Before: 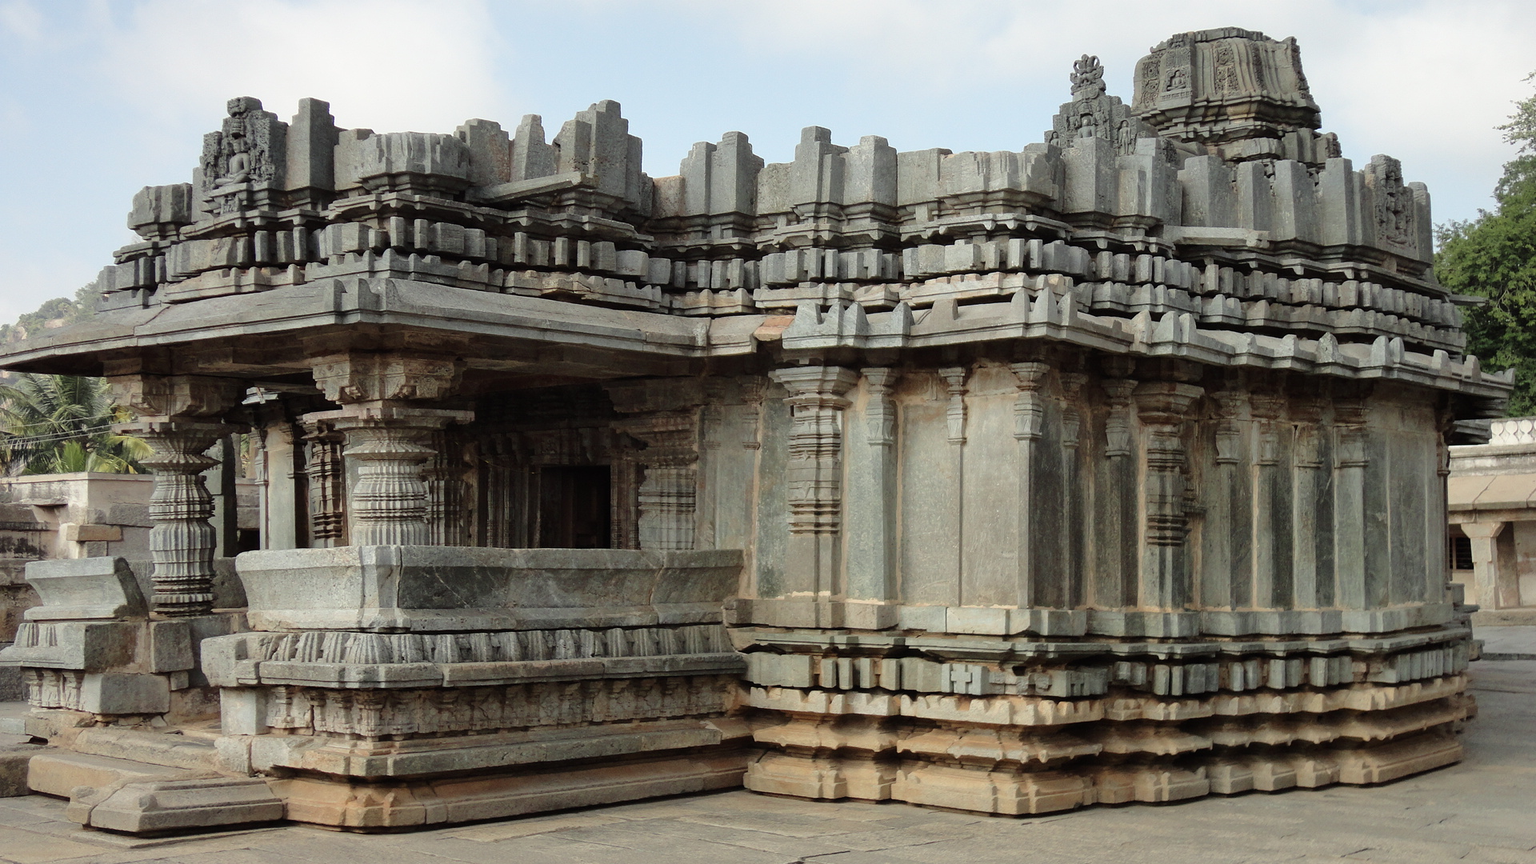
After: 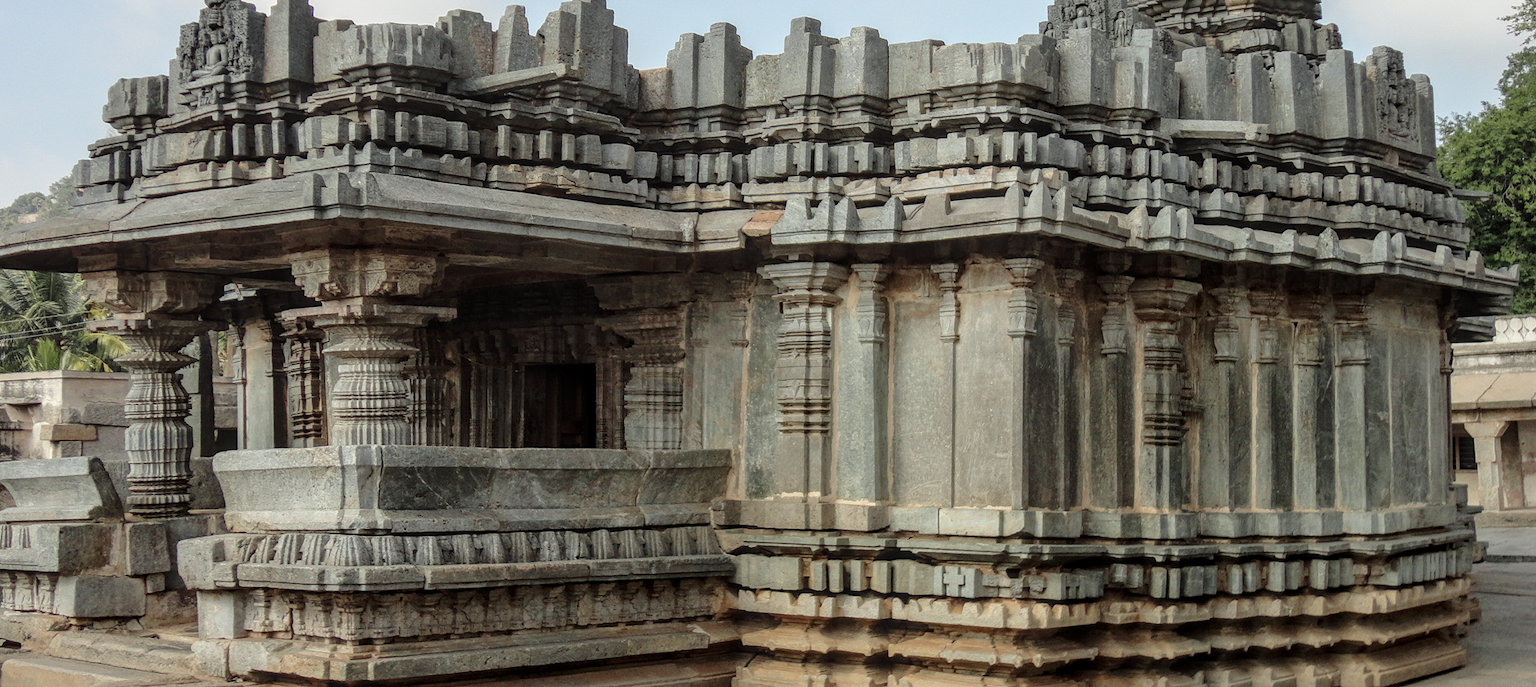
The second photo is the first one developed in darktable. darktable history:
crop and rotate: left 1.814%, top 12.818%, right 0.25%, bottom 9.225%
local contrast: highlights 0%, shadows 0%, detail 133%
